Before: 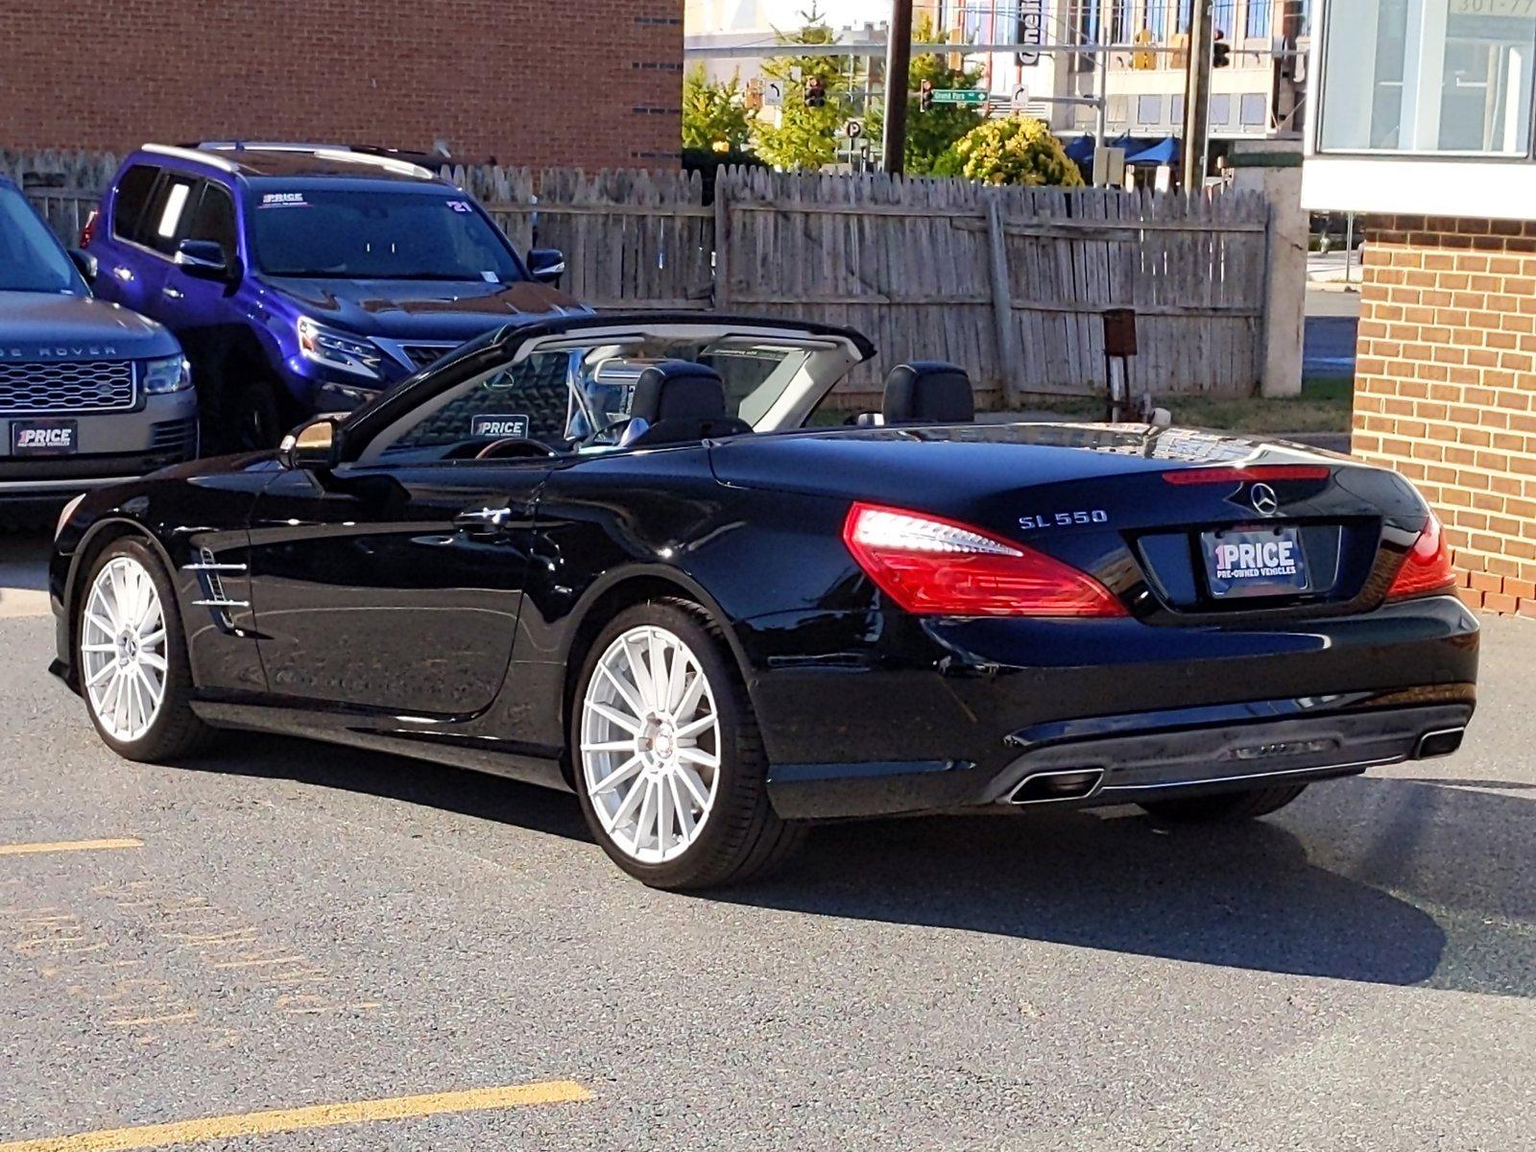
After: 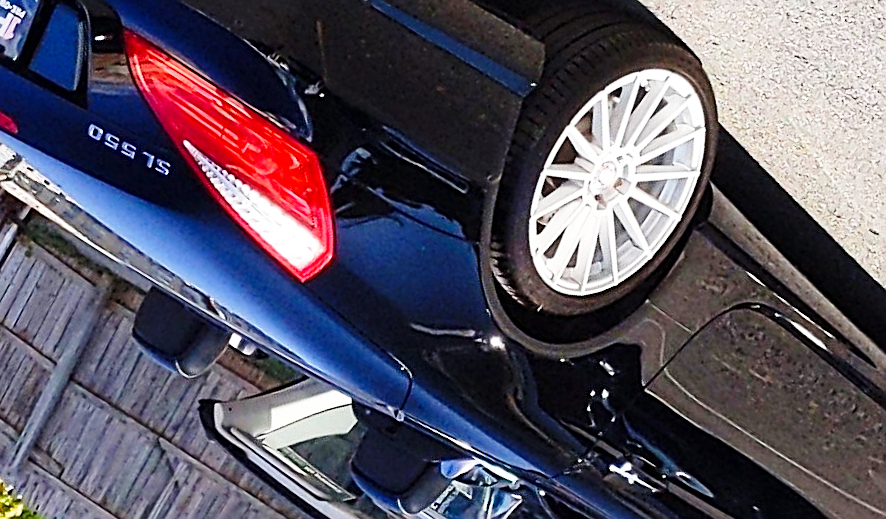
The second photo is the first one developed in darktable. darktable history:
base curve: curves: ch0 [(0, 0) (0.028, 0.03) (0.121, 0.232) (0.46, 0.748) (0.859, 0.968) (1, 1)], preserve colors none
crop and rotate: angle 147.53°, left 9.09%, top 15.577%, right 4.465%, bottom 16.961%
sharpen: on, module defaults
